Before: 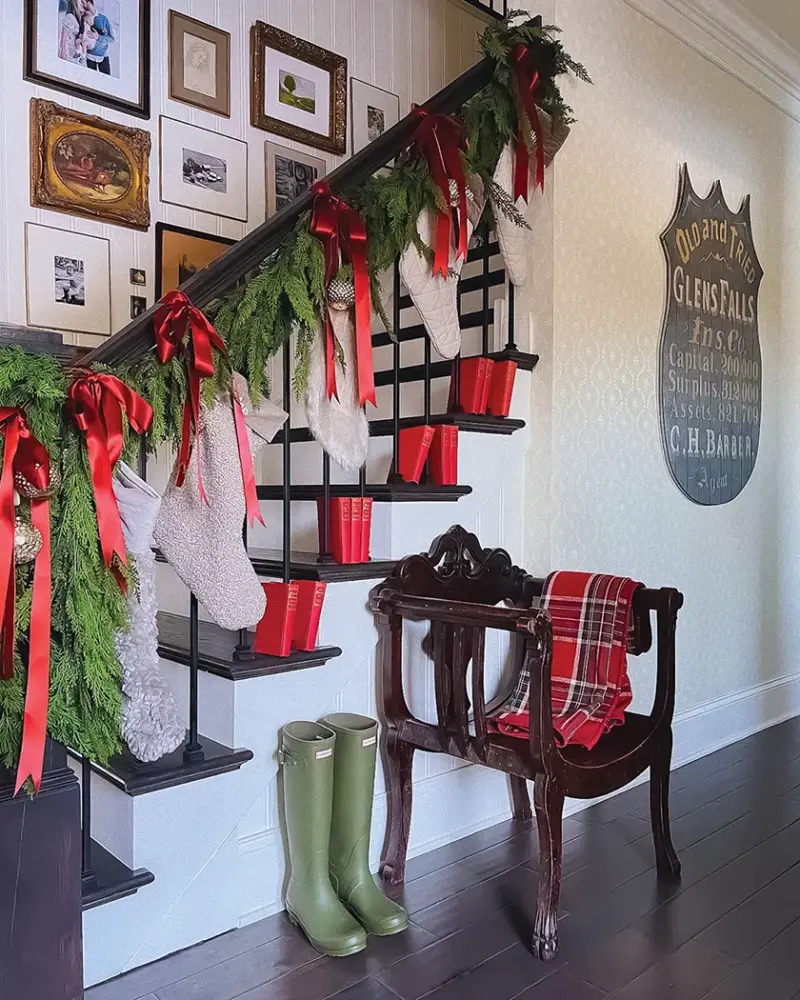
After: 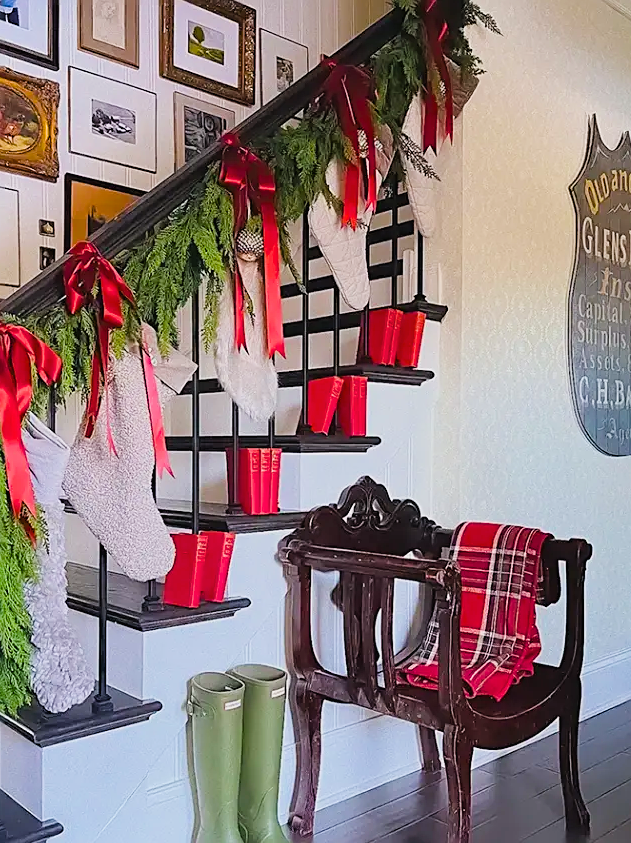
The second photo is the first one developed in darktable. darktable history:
crop: left 11.472%, top 4.911%, right 9.572%, bottom 10.709%
filmic rgb: black relative exposure -7.99 EV, white relative exposure 3.82 EV, hardness 4.36
sharpen: on, module defaults
color balance rgb: perceptual saturation grading › global saturation 30.734%, perceptual brilliance grading › global brilliance 1.204%, perceptual brilliance grading › highlights -3.978%, global vibrance 20%
local contrast: mode bilateral grid, contrast 100, coarseness 99, detail 89%, midtone range 0.2
exposure: black level correction -0.002, exposure 0.534 EV, compensate highlight preservation false
